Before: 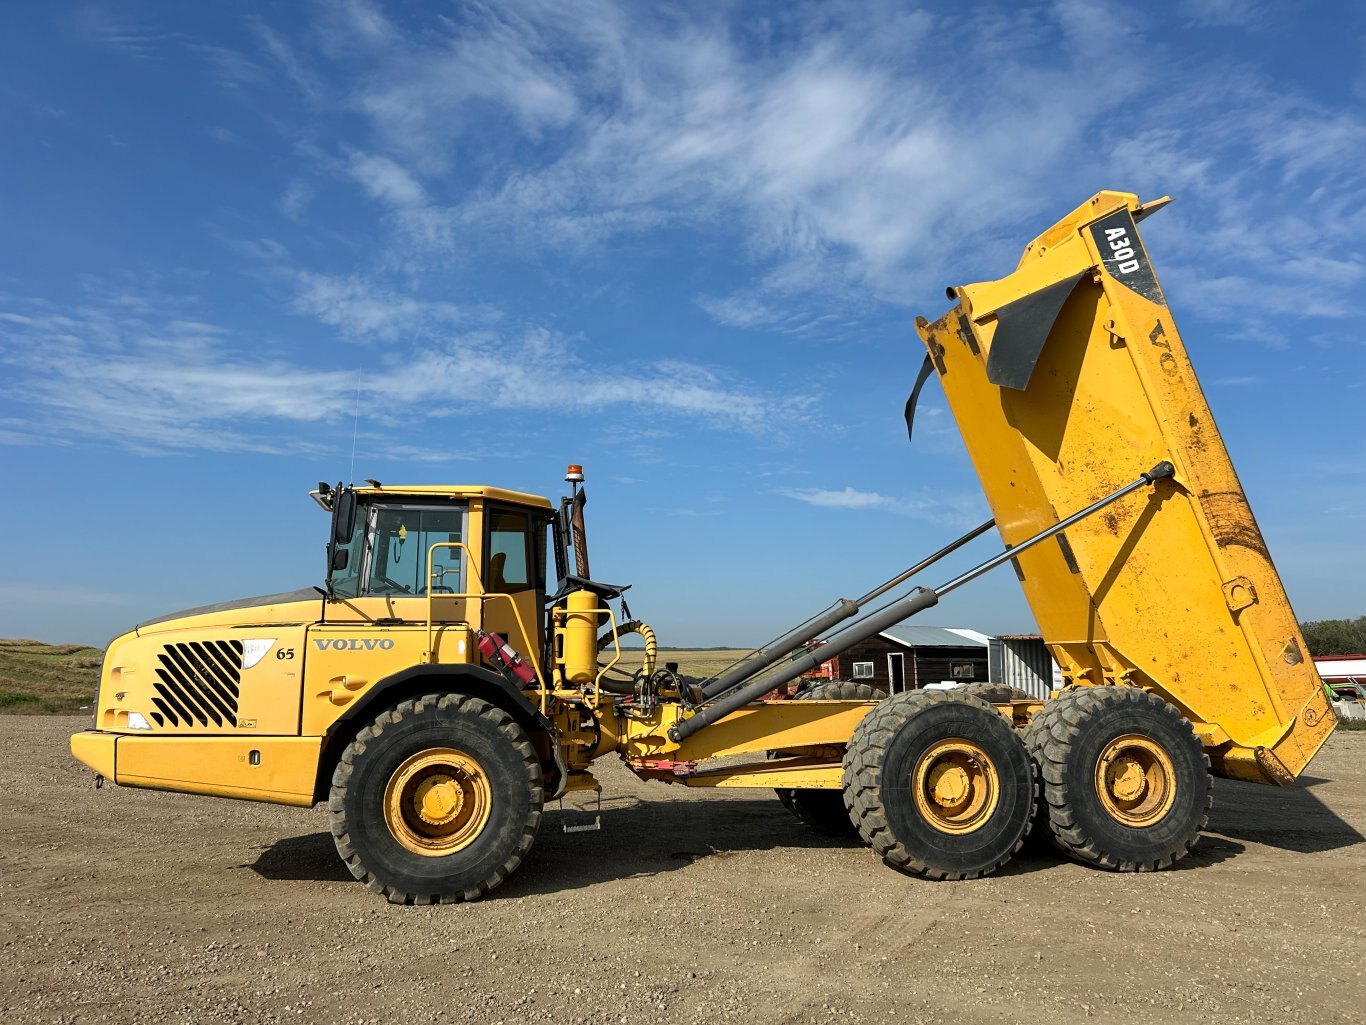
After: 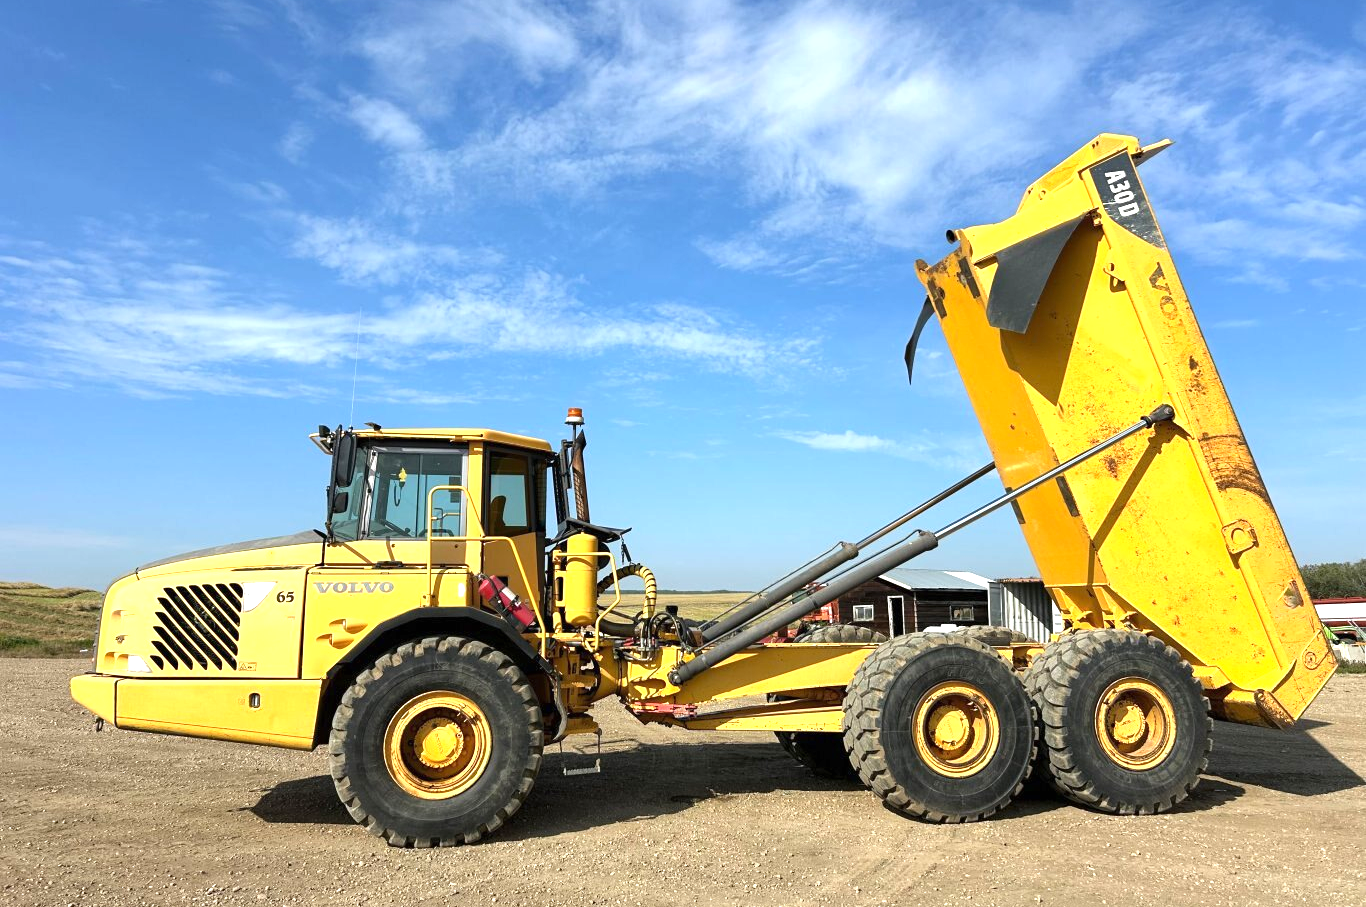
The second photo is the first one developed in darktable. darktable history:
crop and rotate: top 5.601%, bottom 5.876%
exposure: black level correction 0, exposure 0.863 EV, compensate exposure bias true, compensate highlight preservation false
